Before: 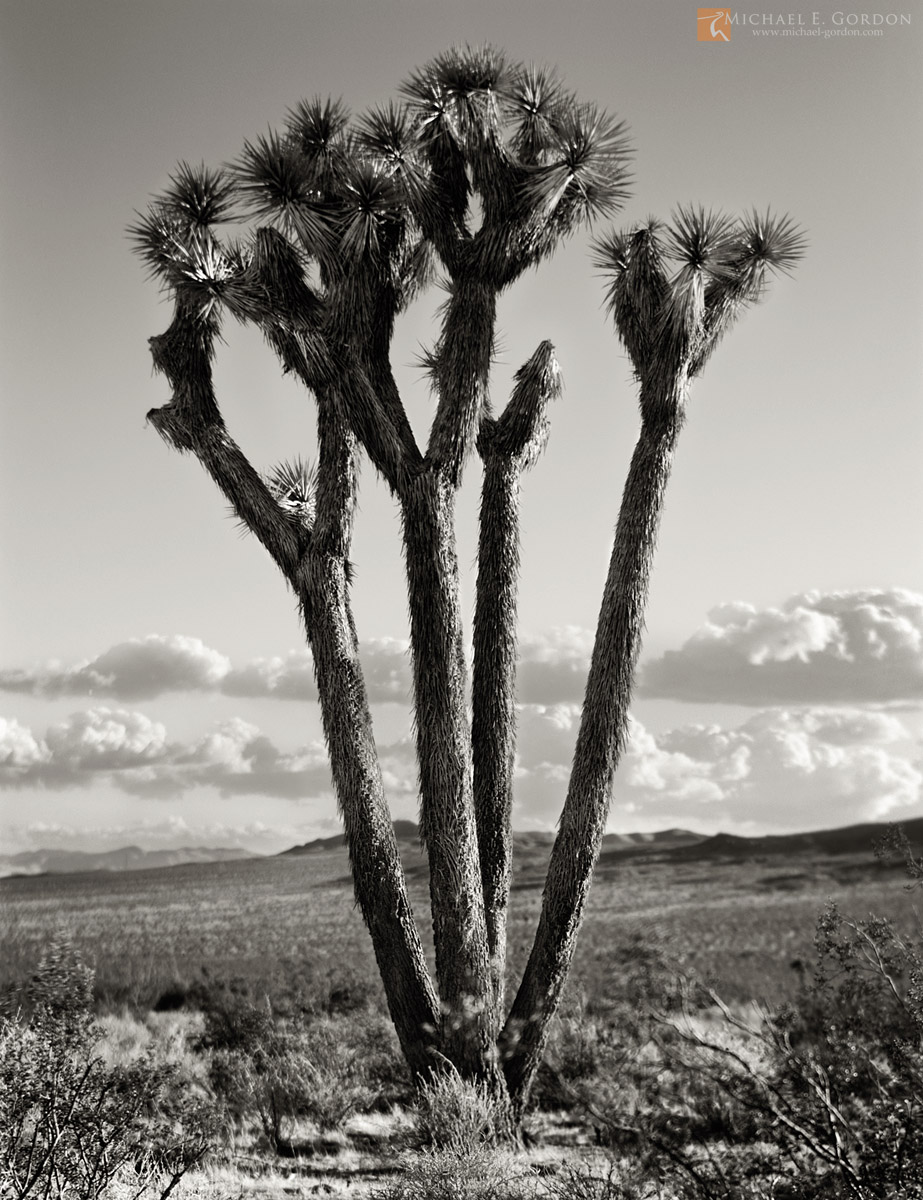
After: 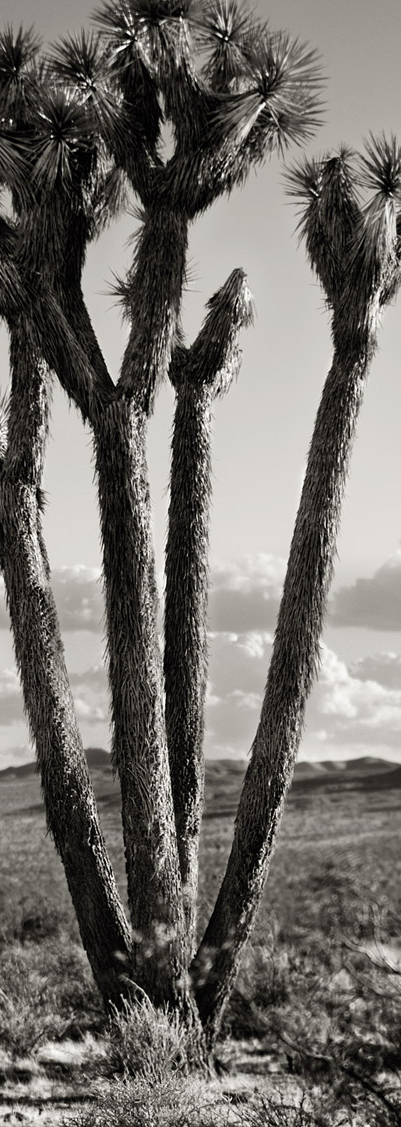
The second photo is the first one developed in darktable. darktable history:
crop: left 33.474%, top 6.076%, right 23.081%
